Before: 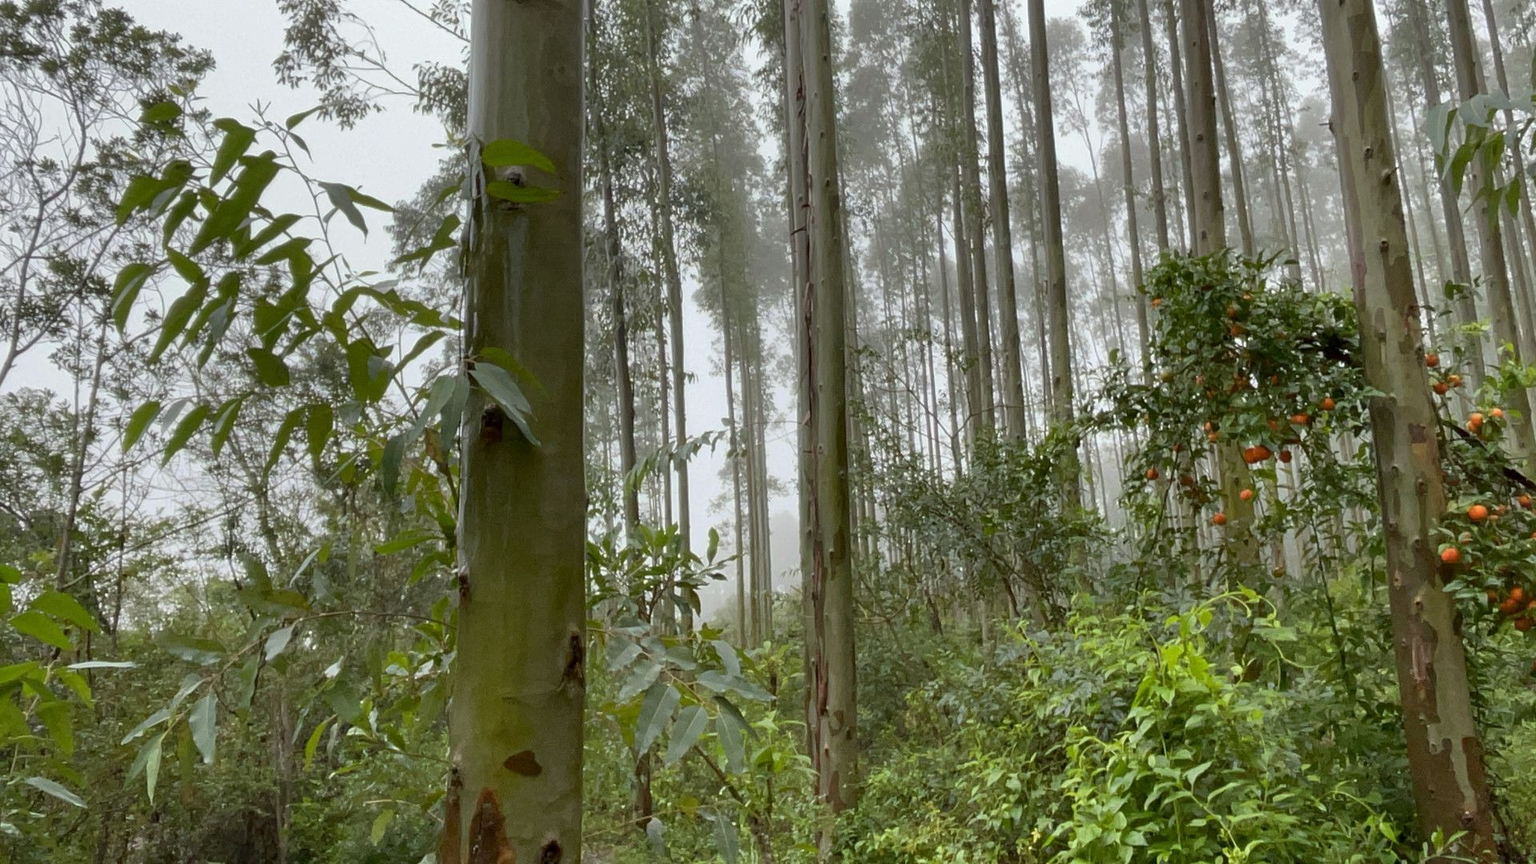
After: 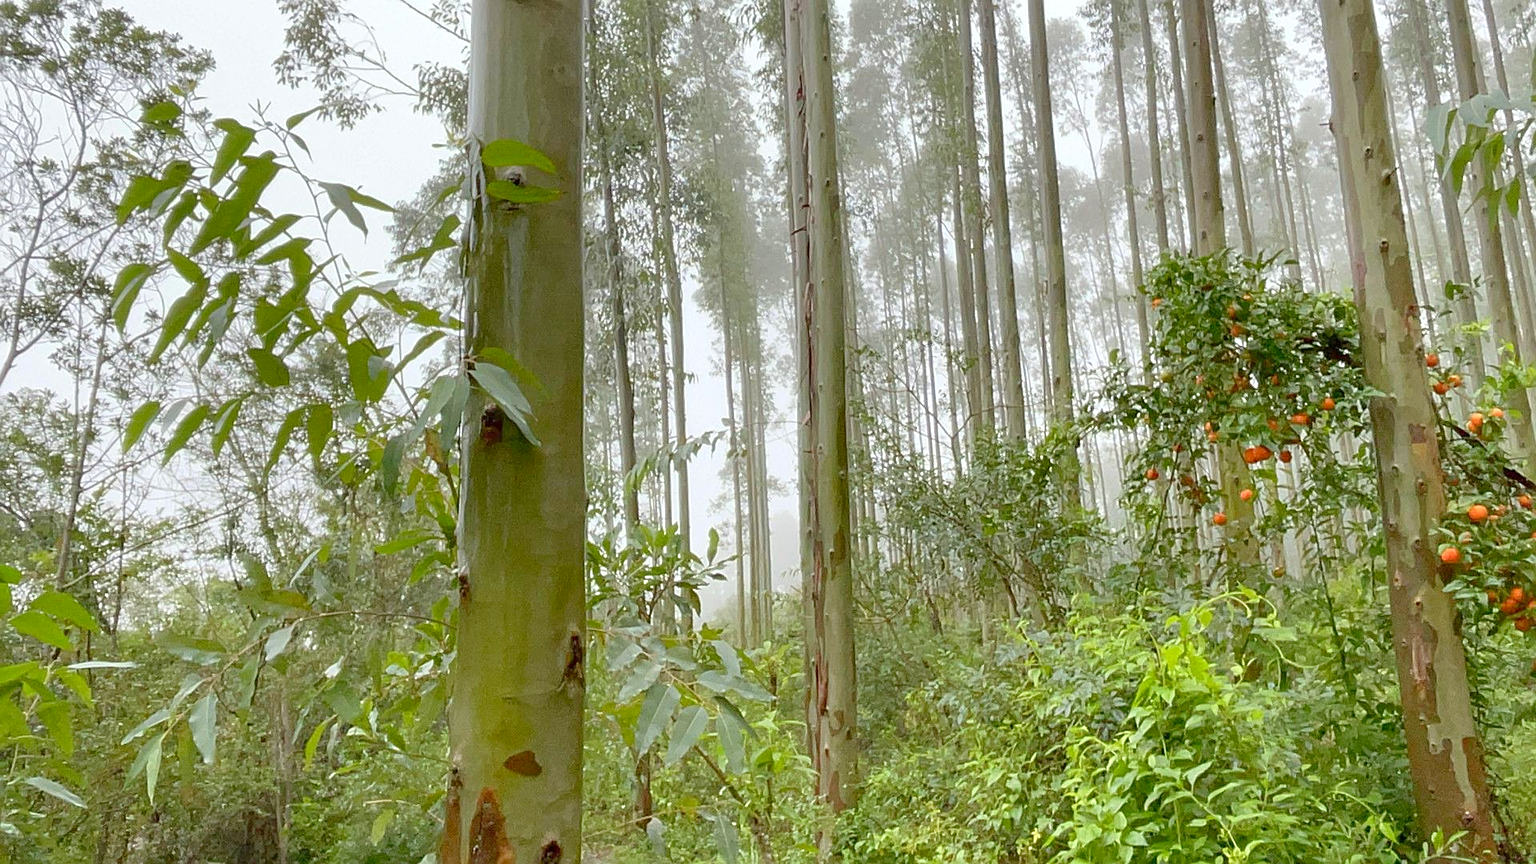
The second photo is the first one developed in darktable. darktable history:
sharpen: on, module defaults
levels: levels [0, 0.397, 0.955]
